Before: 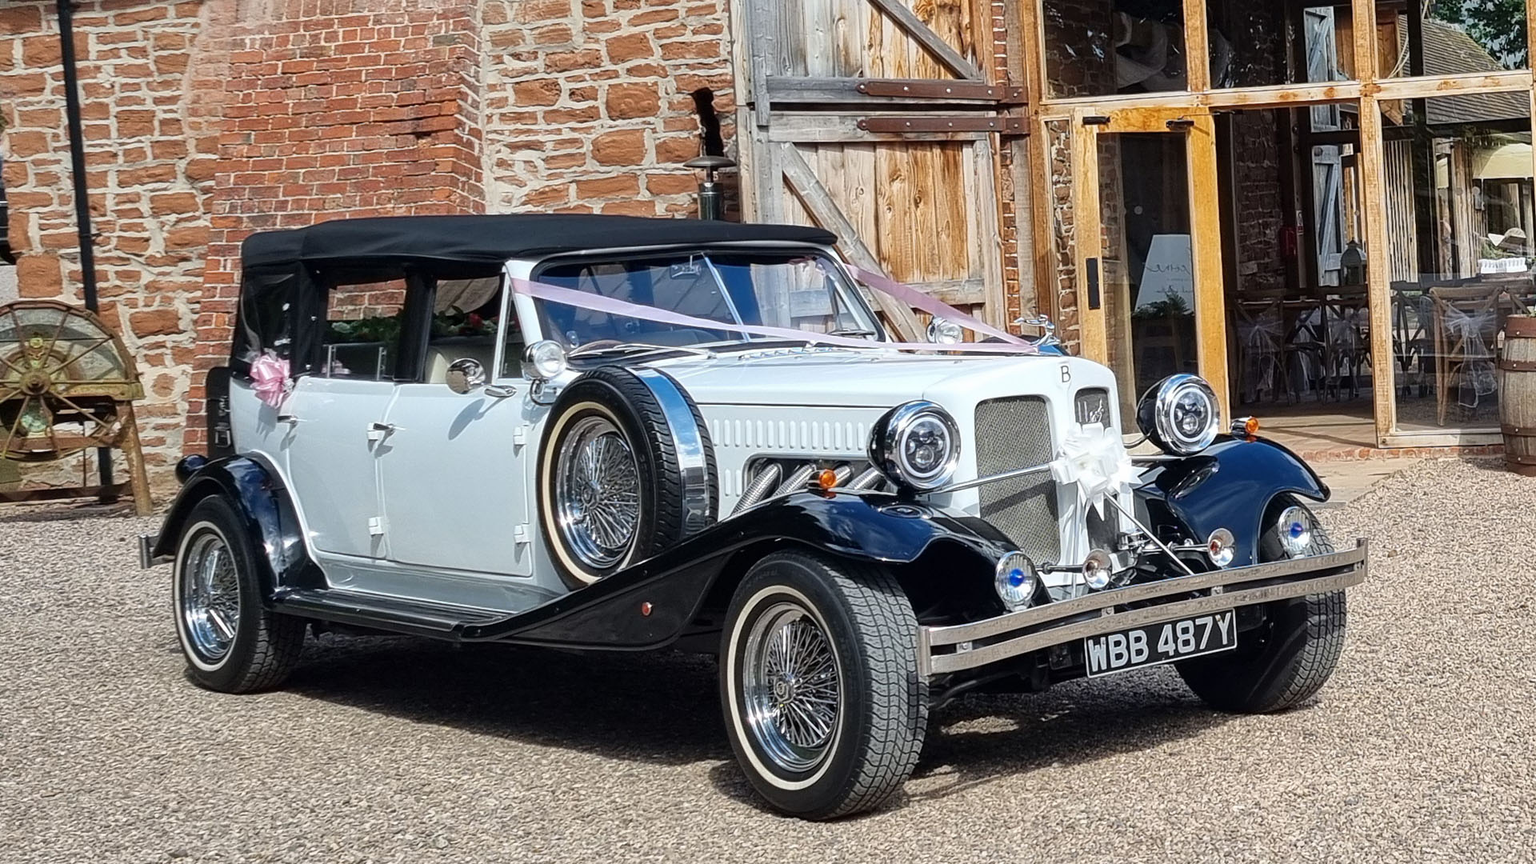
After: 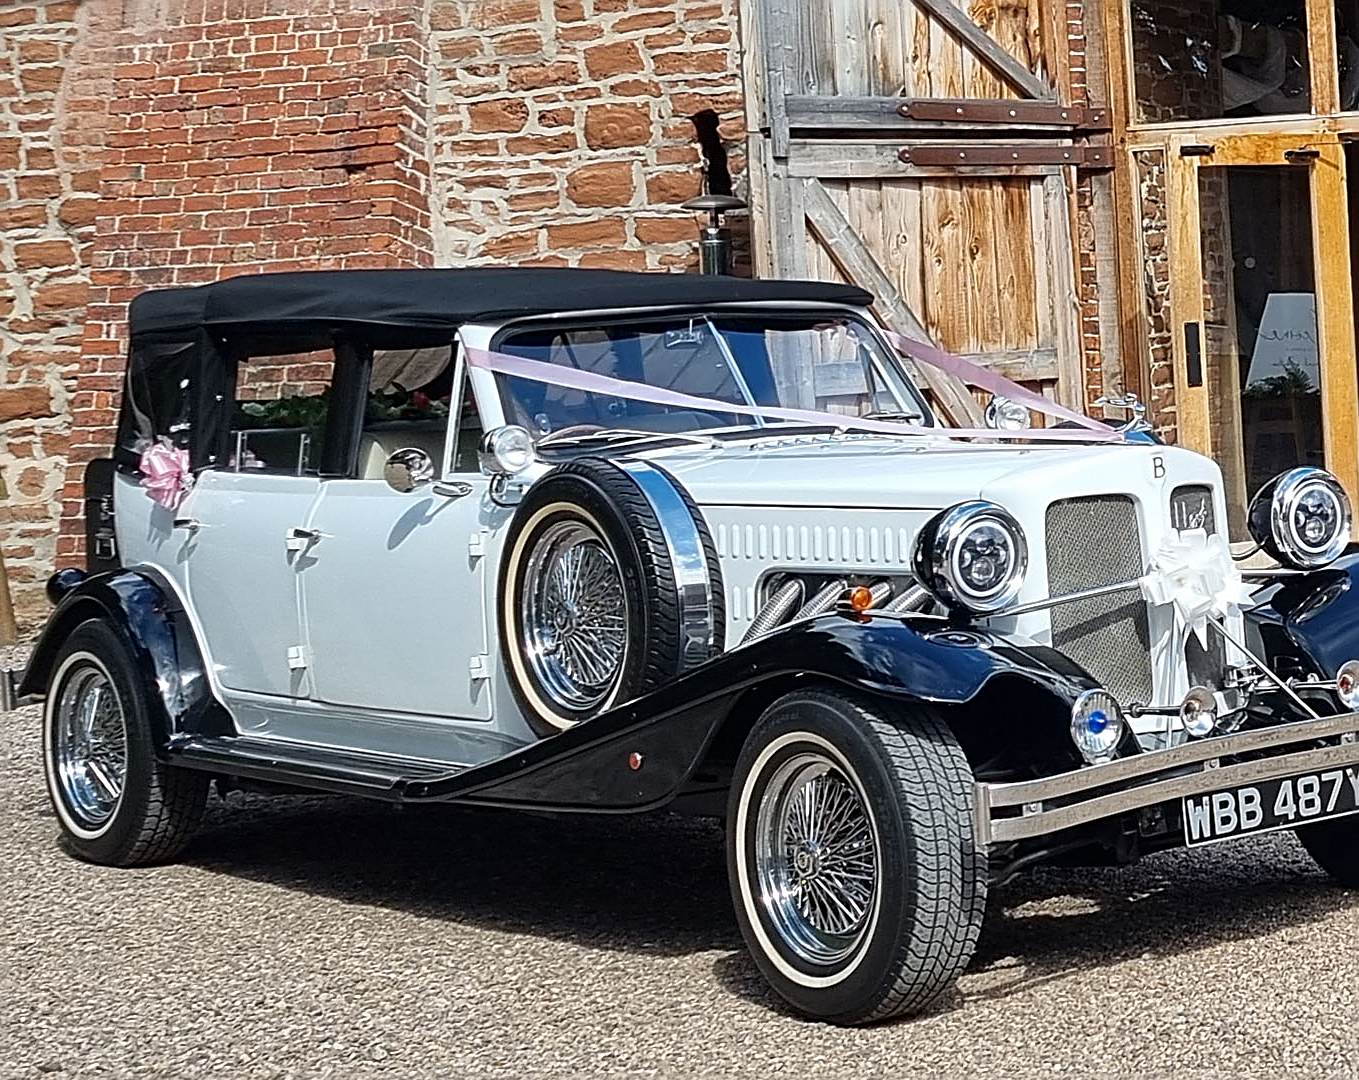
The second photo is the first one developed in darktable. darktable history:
crop and rotate: left 9.061%, right 20.142%
sharpen: radius 2.531, amount 0.628
